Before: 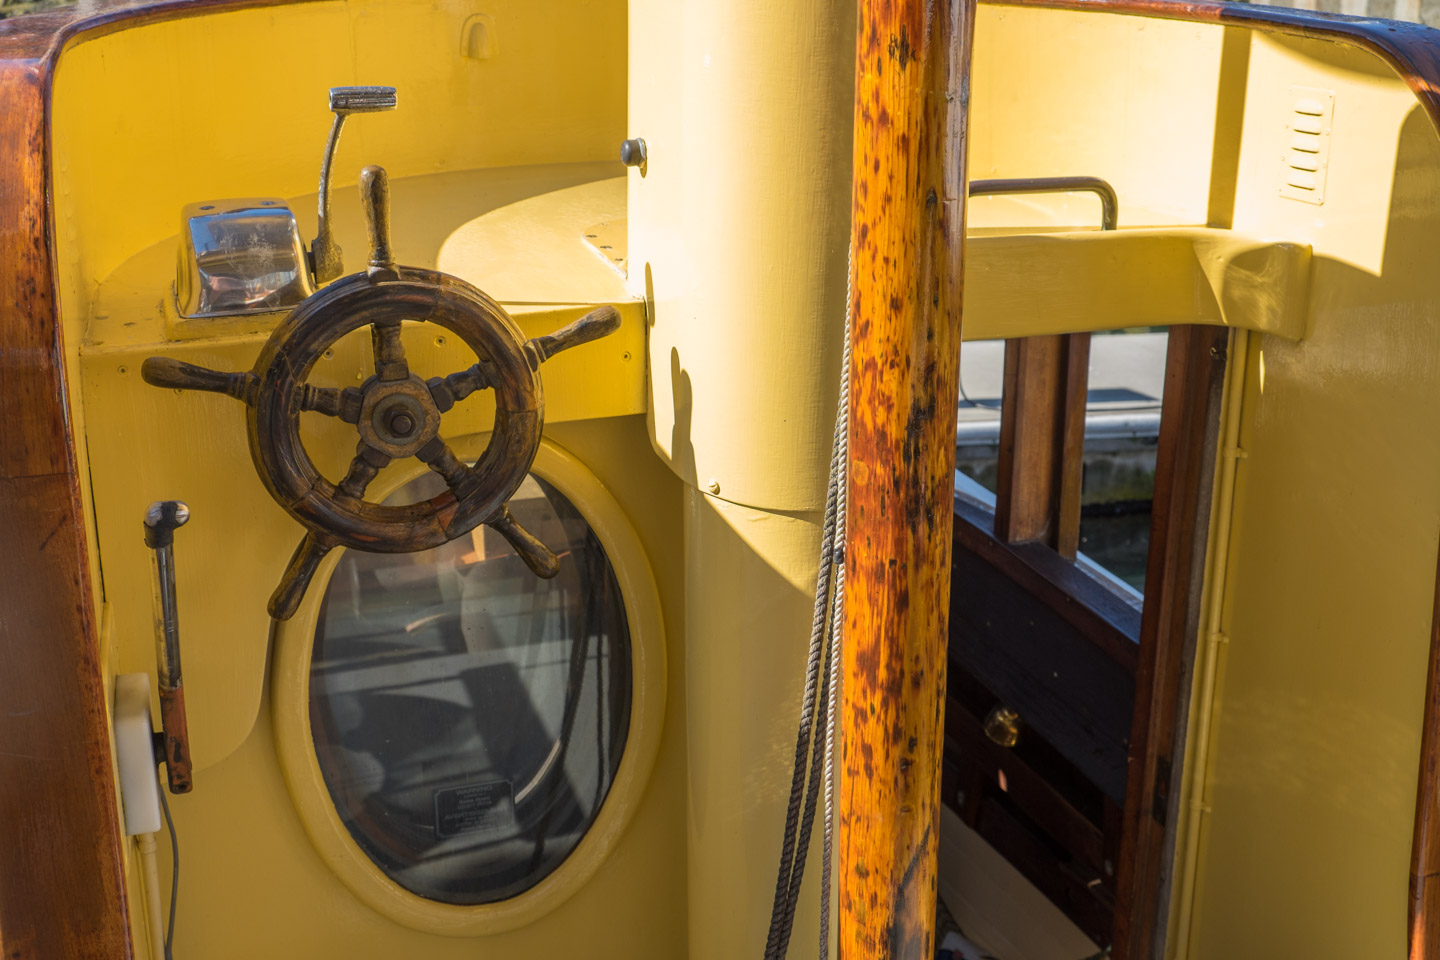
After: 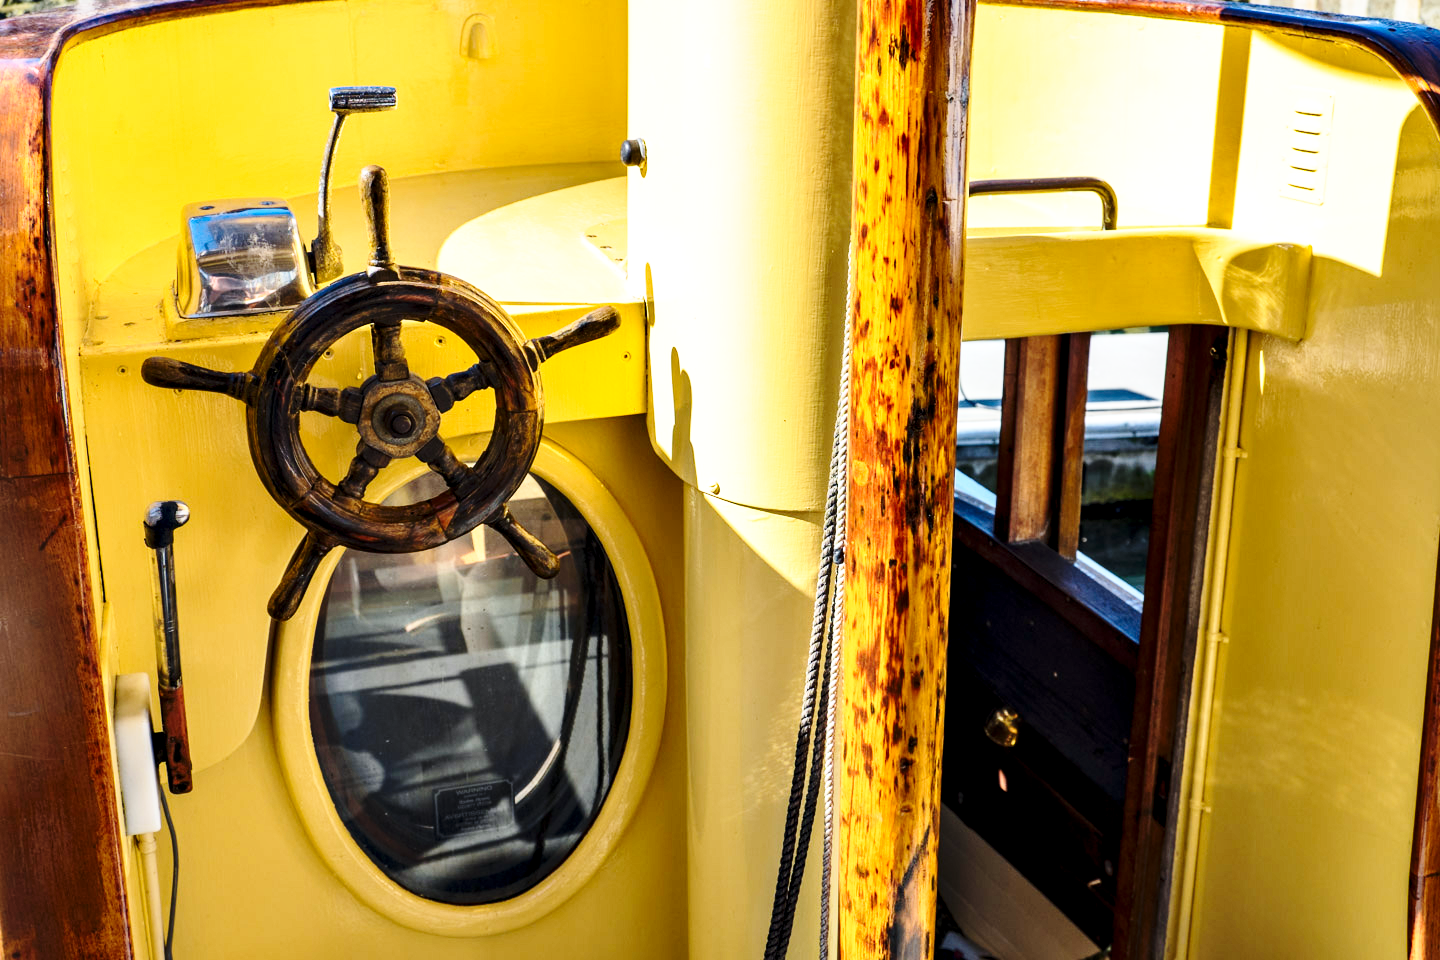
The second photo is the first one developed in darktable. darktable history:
contrast equalizer: octaves 7, y [[0.6 ×6], [0.55 ×6], [0 ×6], [0 ×6], [0 ×6]]
base curve: curves: ch0 [(0, 0) (0.028, 0.03) (0.121, 0.232) (0.46, 0.748) (0.859, 0.968) (1, 1)], preserve colors none
contrast brightness saturation: contrast 0.154, brightness 0.042
